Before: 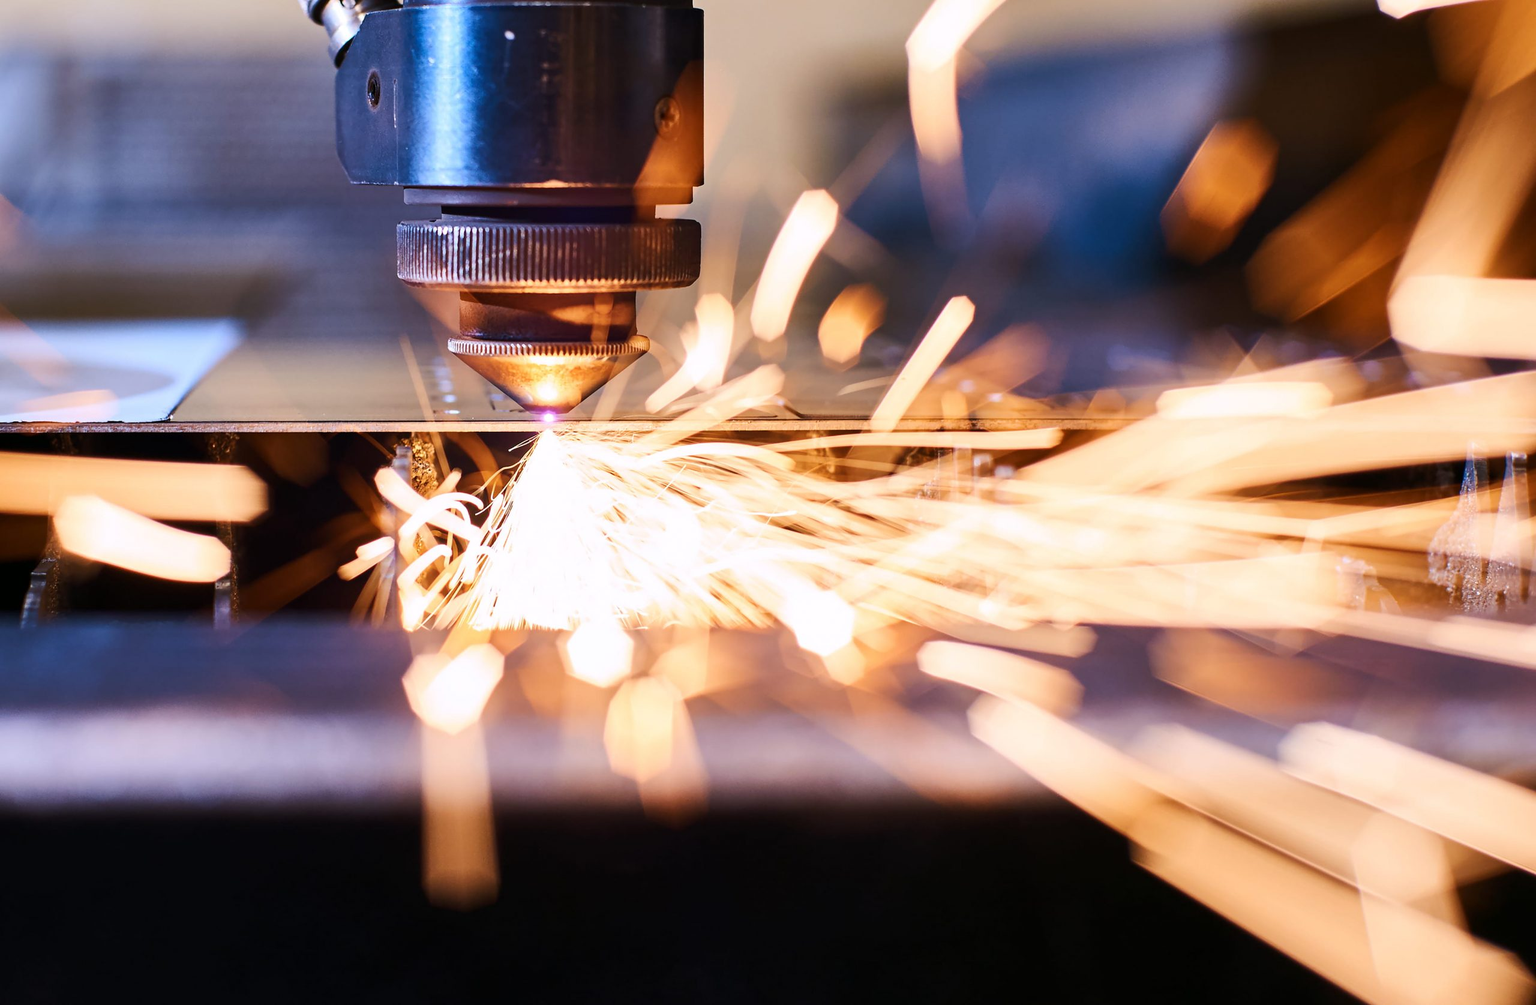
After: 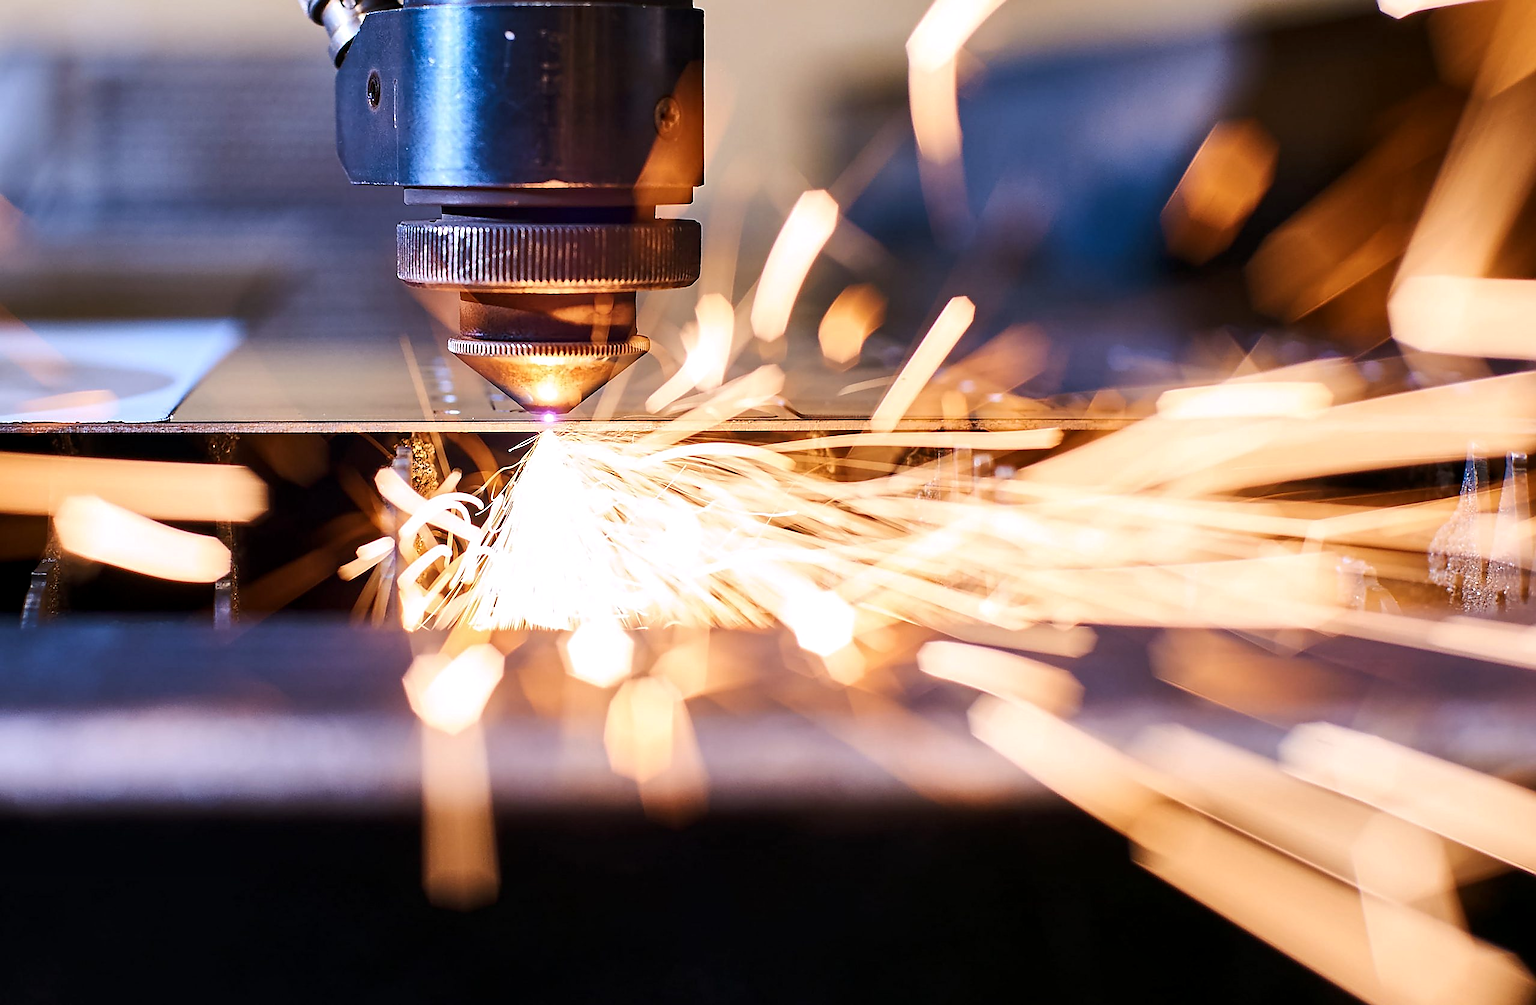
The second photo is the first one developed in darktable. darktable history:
sharpen: radius 1.4, amount 1.25, threshold 0.7
local contrast: highlights 100%, shadows 100%, detail 120%, midtone range 0.2
